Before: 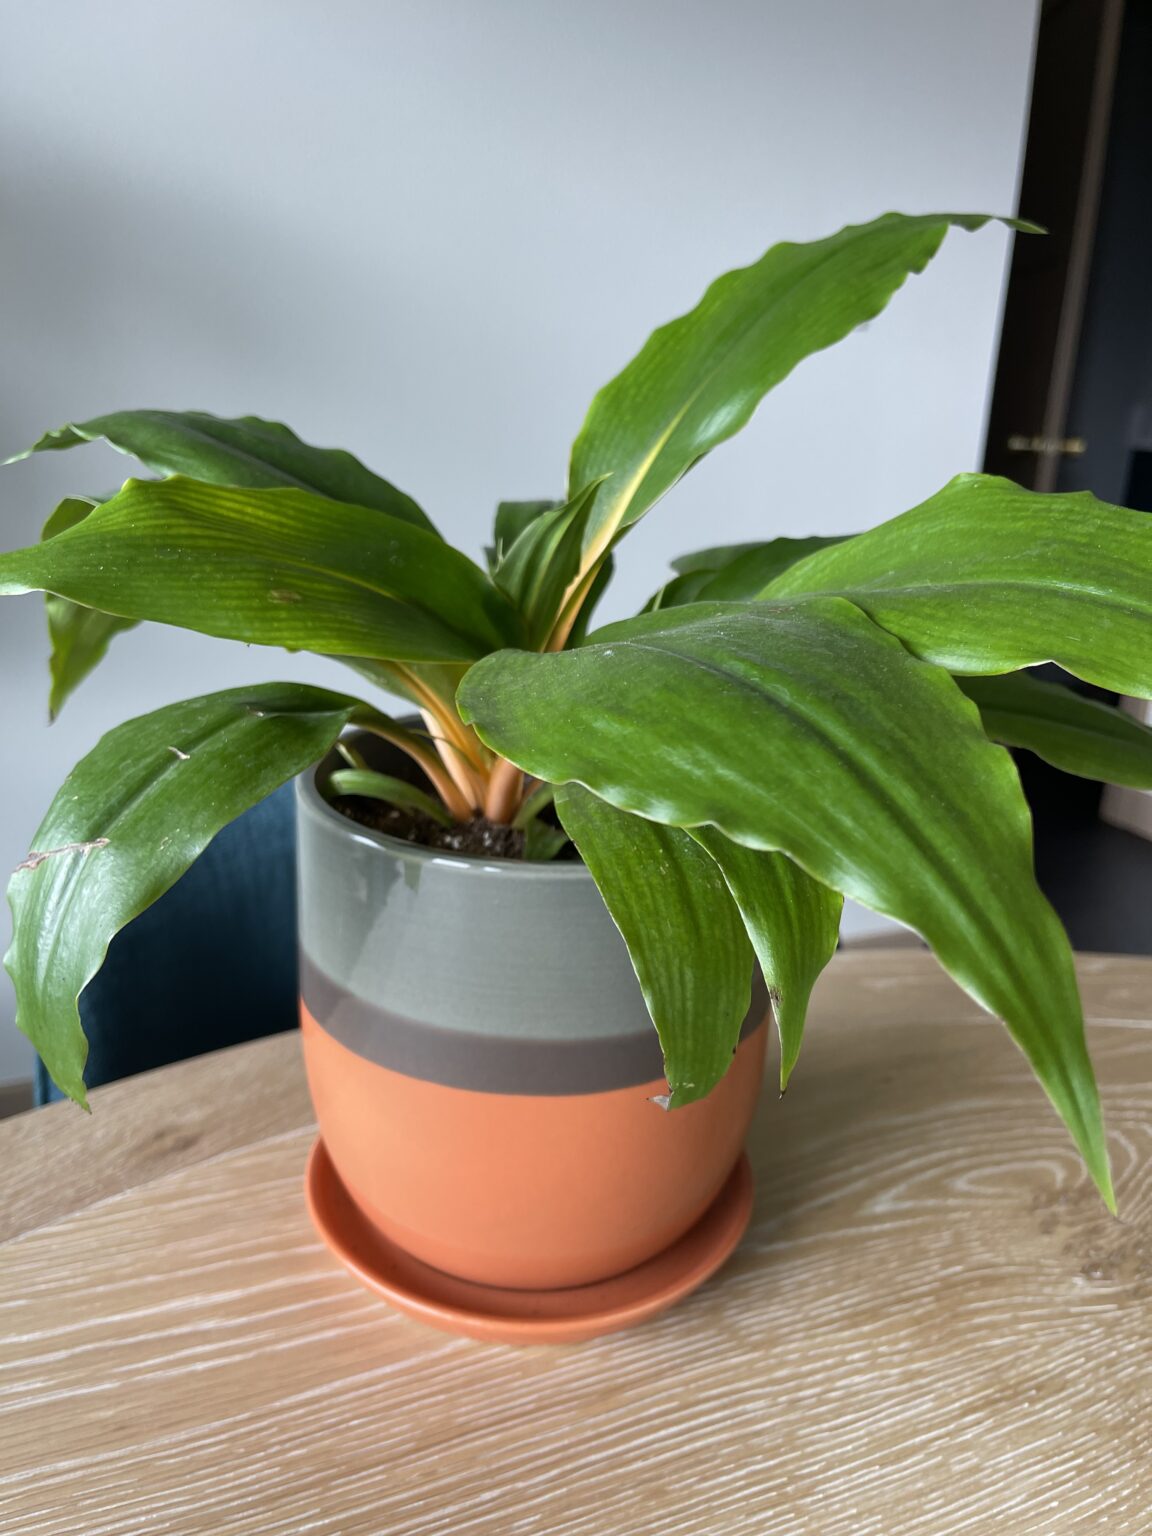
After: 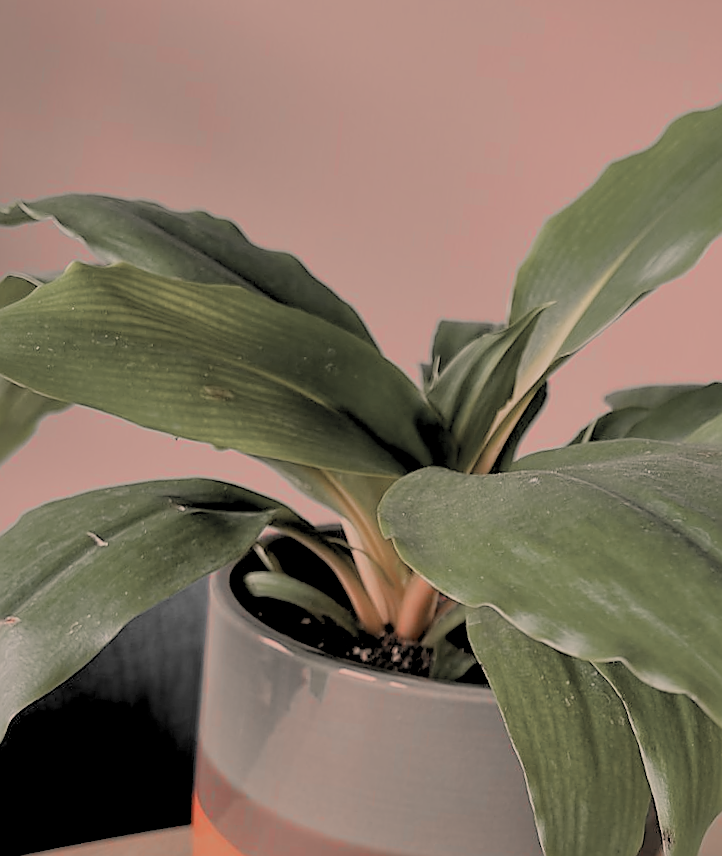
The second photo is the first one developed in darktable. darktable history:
color correction: highlights a* 22.52, highlights b* 21.99
shadows and highlights: on, module defaults
sharpen: radius 1.352, amount 1.252, threshold 0.608
levels: white 99.89%, levels [0.062, 0.494, 0.925]
crop and rotate: angle -5.45°, left 2.256%, top 6.759%, right 27.375%, bottom 30.694%
filmic rgb: black relative exposure -4.48 EV, white relative exposure 6.56 EV, hardness 1.94, contrast 0.502
color zones: curves: ch1 [(0, 0.831) (0.08, 0.771) (0.157, 0.268) (0.241, 0.207) (0.562, -0.005) (0.714, -0.013) (0.876, 0.01) (1, 0.831)]
